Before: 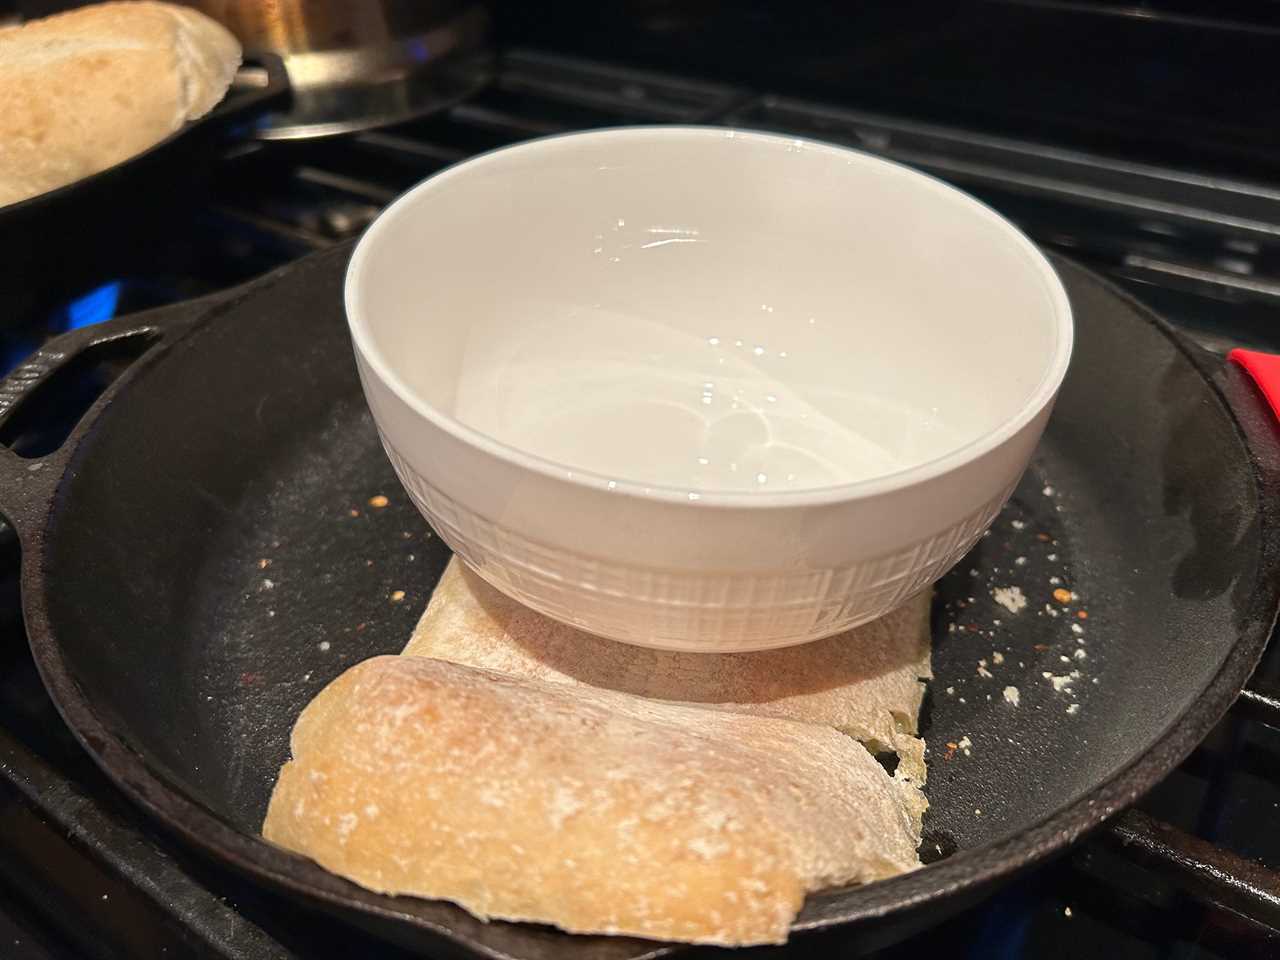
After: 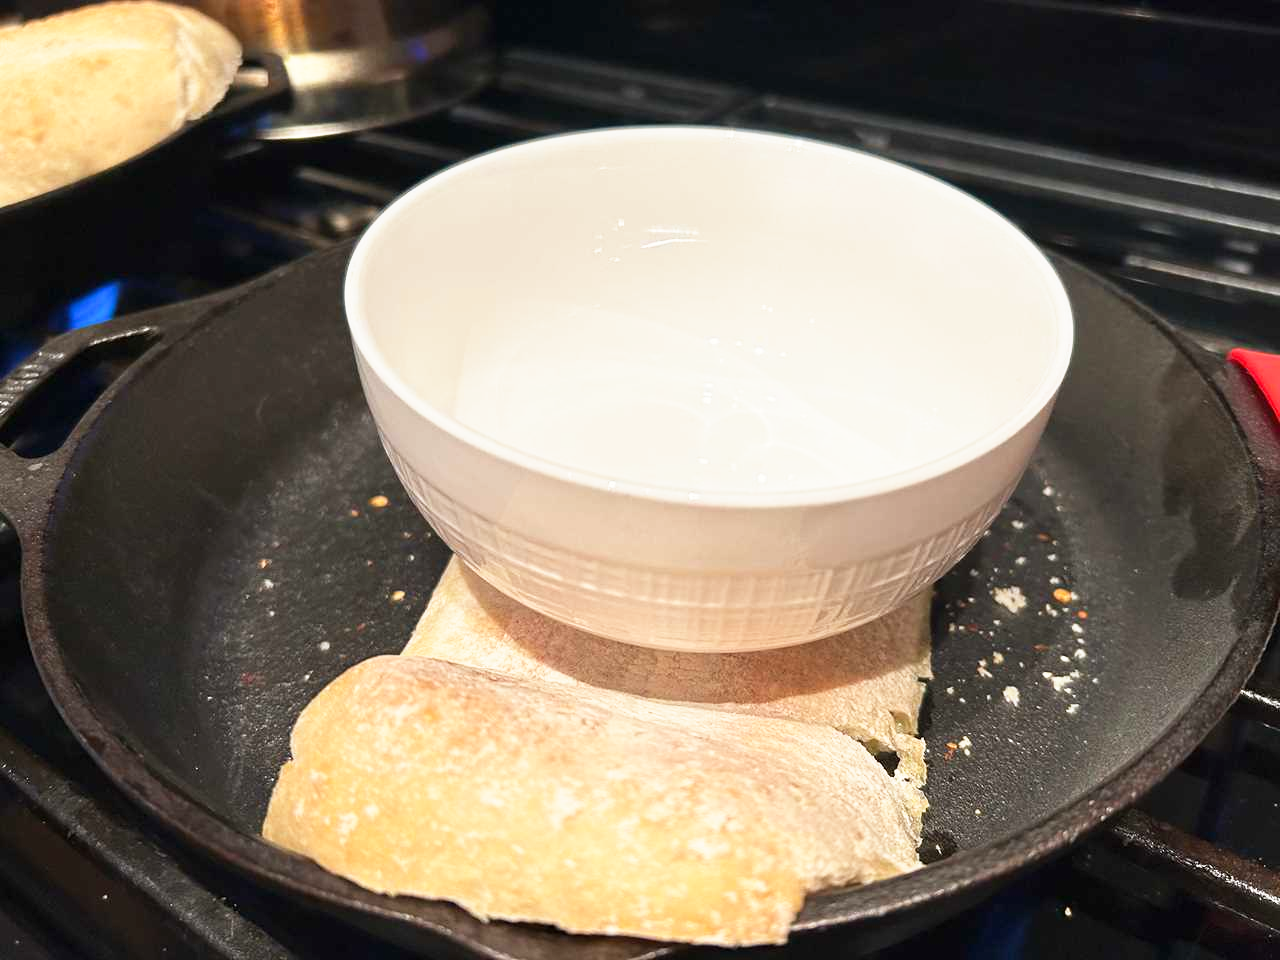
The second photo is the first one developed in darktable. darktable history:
base curve: curves: ch0 [(0, 0) (0.557, 0.834) (1, 1)], preserve colors none
